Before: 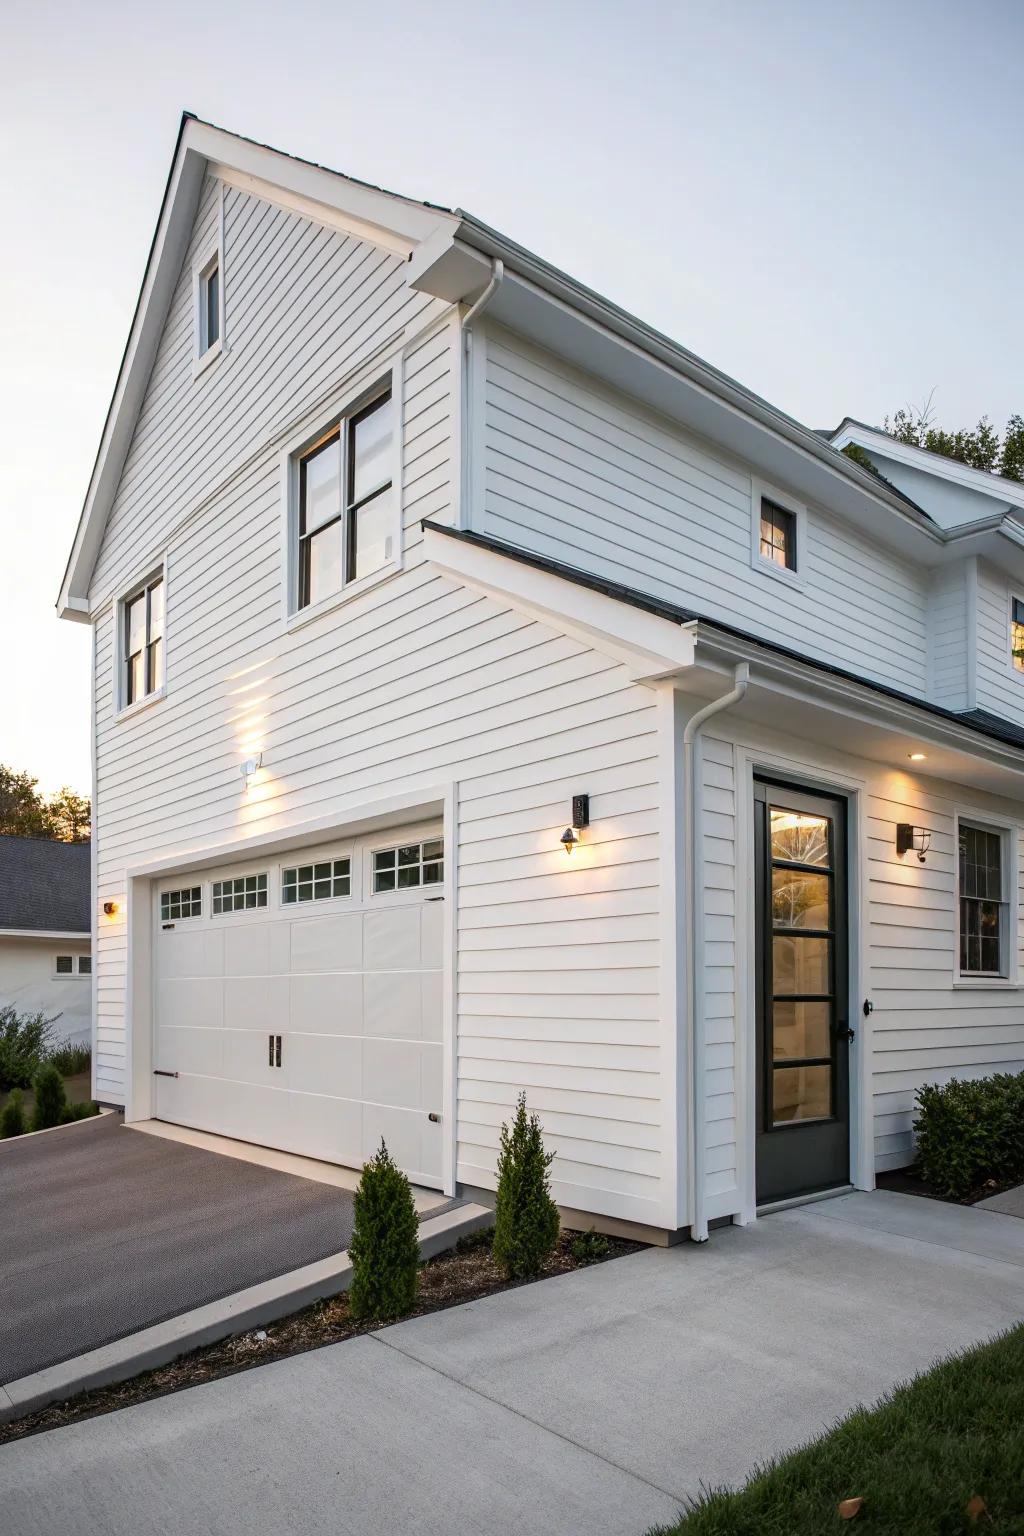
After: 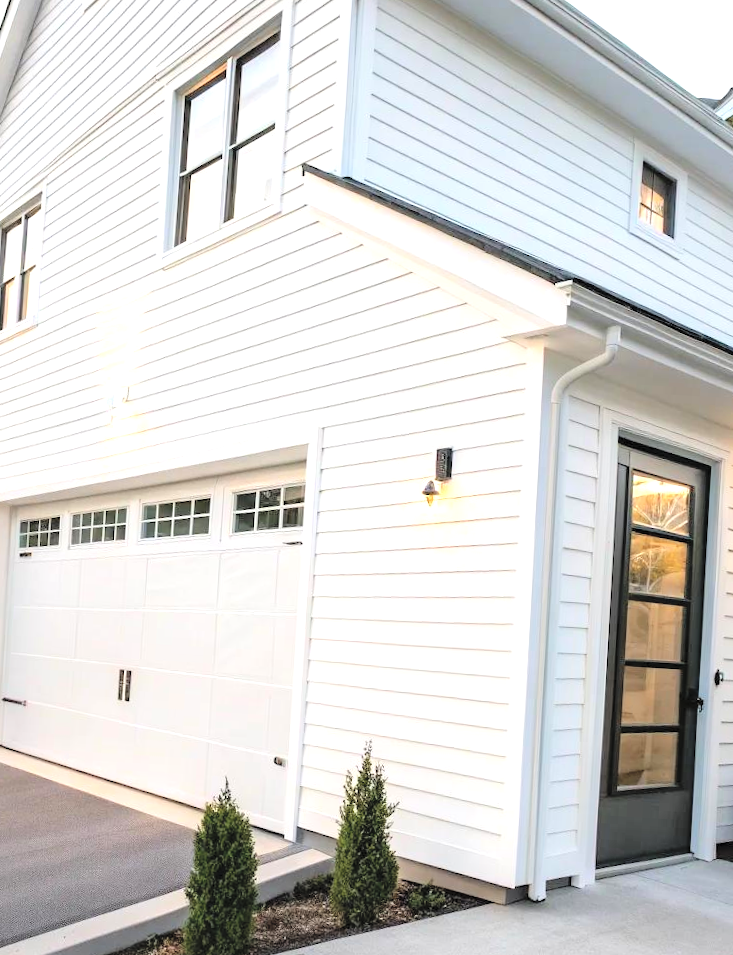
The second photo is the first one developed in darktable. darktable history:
levels: black 0.099%
crop and rotate: angle -3.45°, left 9.877%, top 20.495%, right 12.152%, bottom 11.83%
tone equalizer: -8 EV -0.746 EV, -7 EV -0.734 EV, -6 EV -0.561 EV, -5 EV -0.409 EV, -3 EV 0.375 EV, -2 EV 0.6 EV, -1 EV 0.698 EV, +0 EV 0.769 EV
contrast brightness saturation: brightness 0.286
